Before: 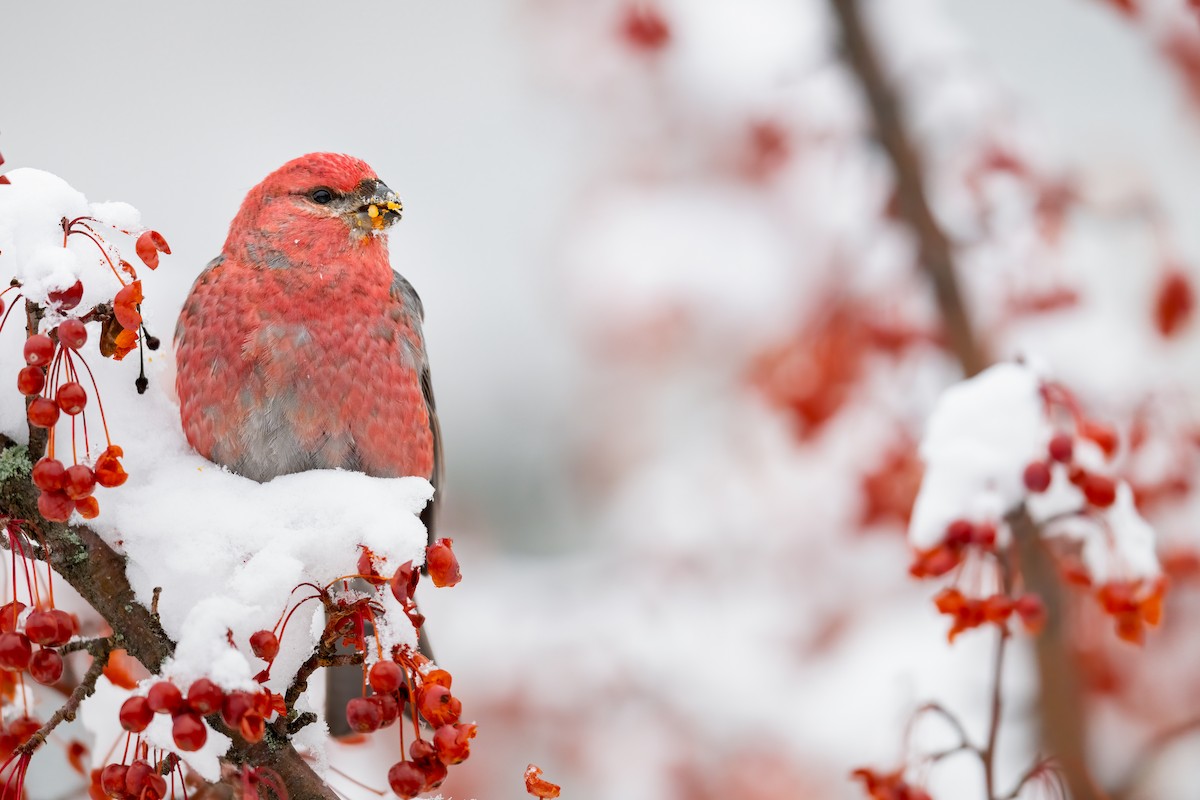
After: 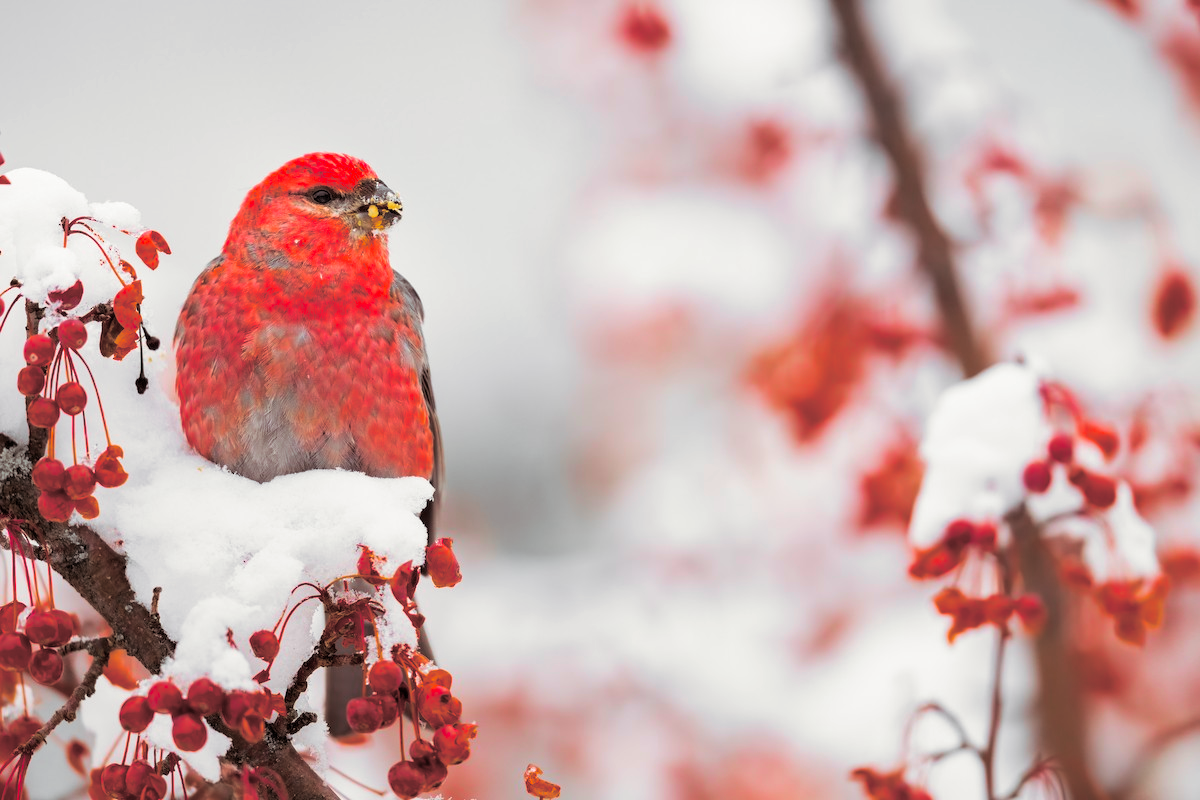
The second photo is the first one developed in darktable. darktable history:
color balance rgb: linear chroma grading › global chroma 15%, perceptual saturation grading › global saturation 30%
split-toning: shadows › saturation 0.24, highlights › hue 54°, highlights › saturation 0.24
color zones: curves: ch1 [(0, 0.638) (0.193, 0.442) (0.286, 0.15) (0.429, 0.14) (0.571, 0.142) (0.714, 0.154) (0.857, 0.175) (1, 0.638)]
